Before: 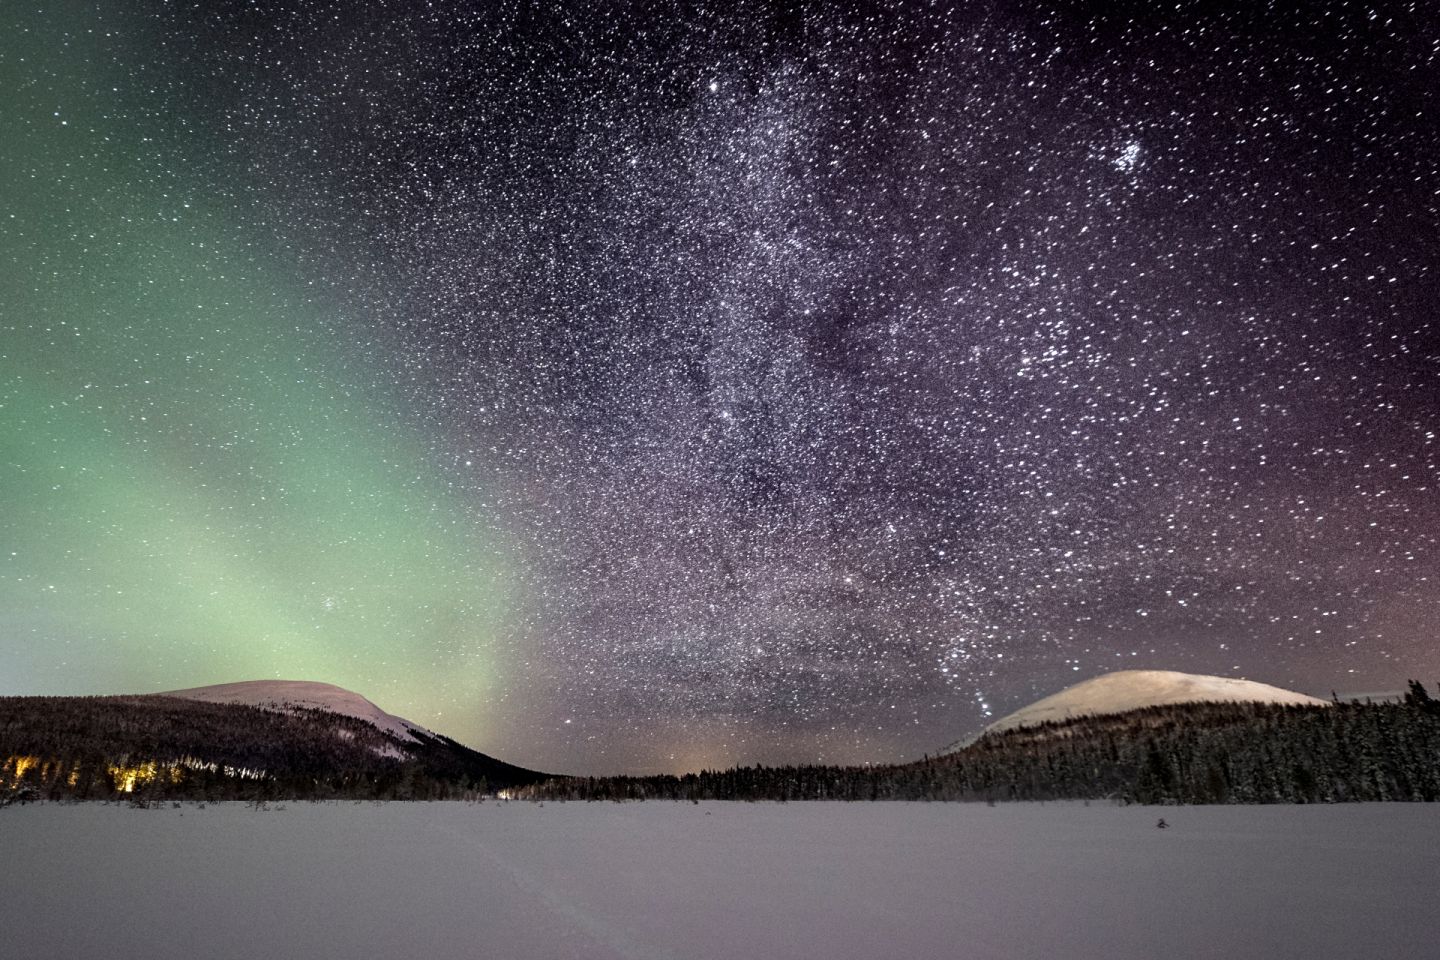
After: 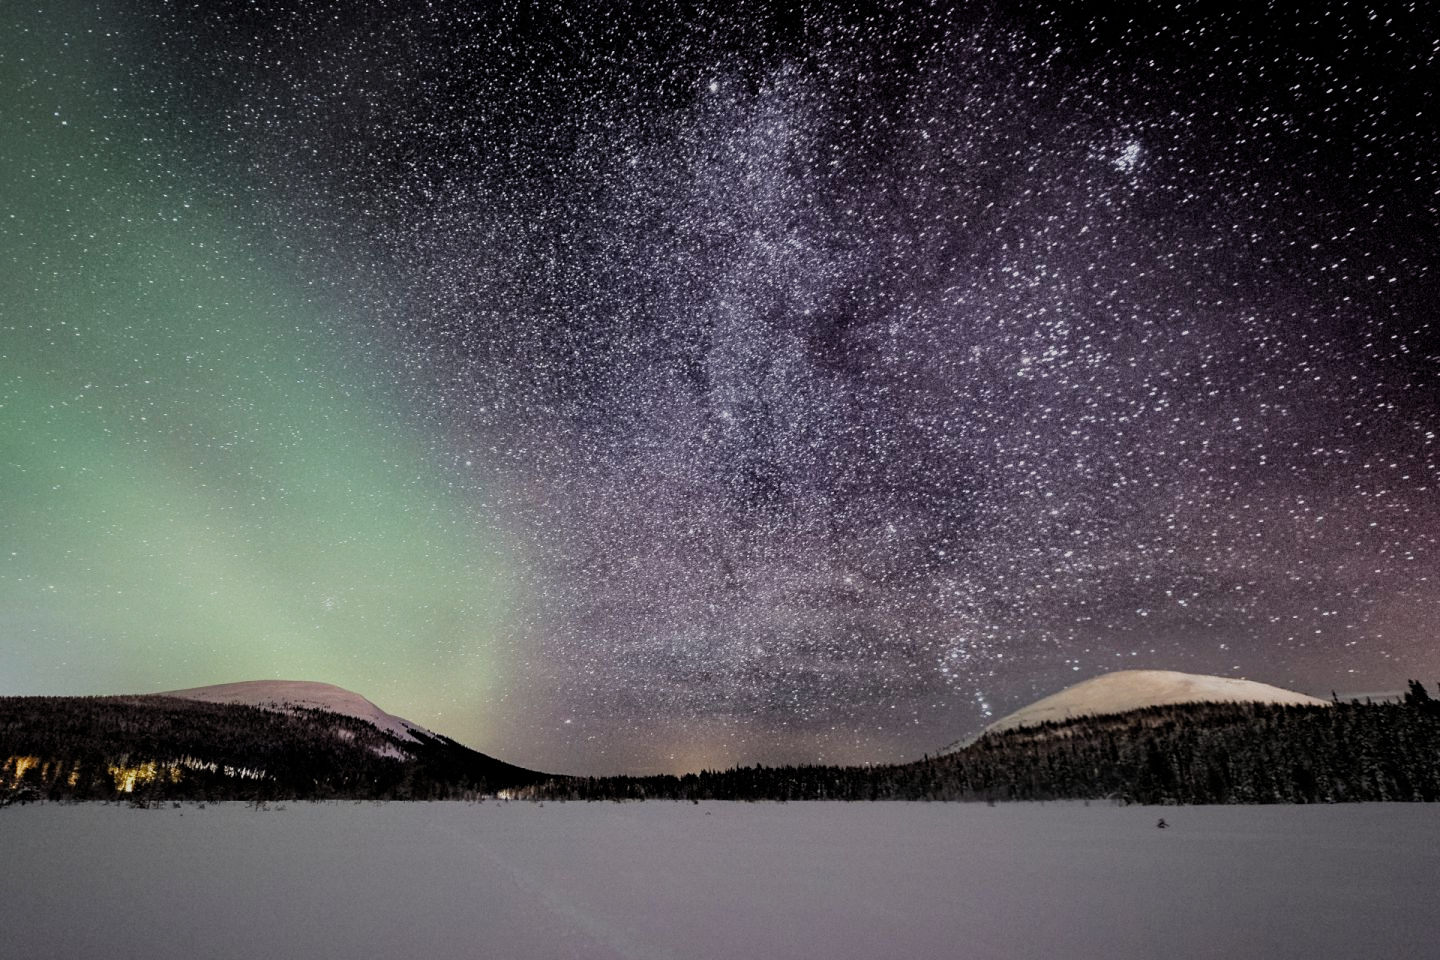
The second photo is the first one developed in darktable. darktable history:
filmic rgb: black relative exposure -7.65 EV, white relative exposure 4.56 EV, hardness 3.61, add noise in highlights 0.002, preserve chrominance max RGB, color science v3 (2019), use custom middle-gray values true, iterations of high-quality reconstruction 0, contrast in highlights soft
